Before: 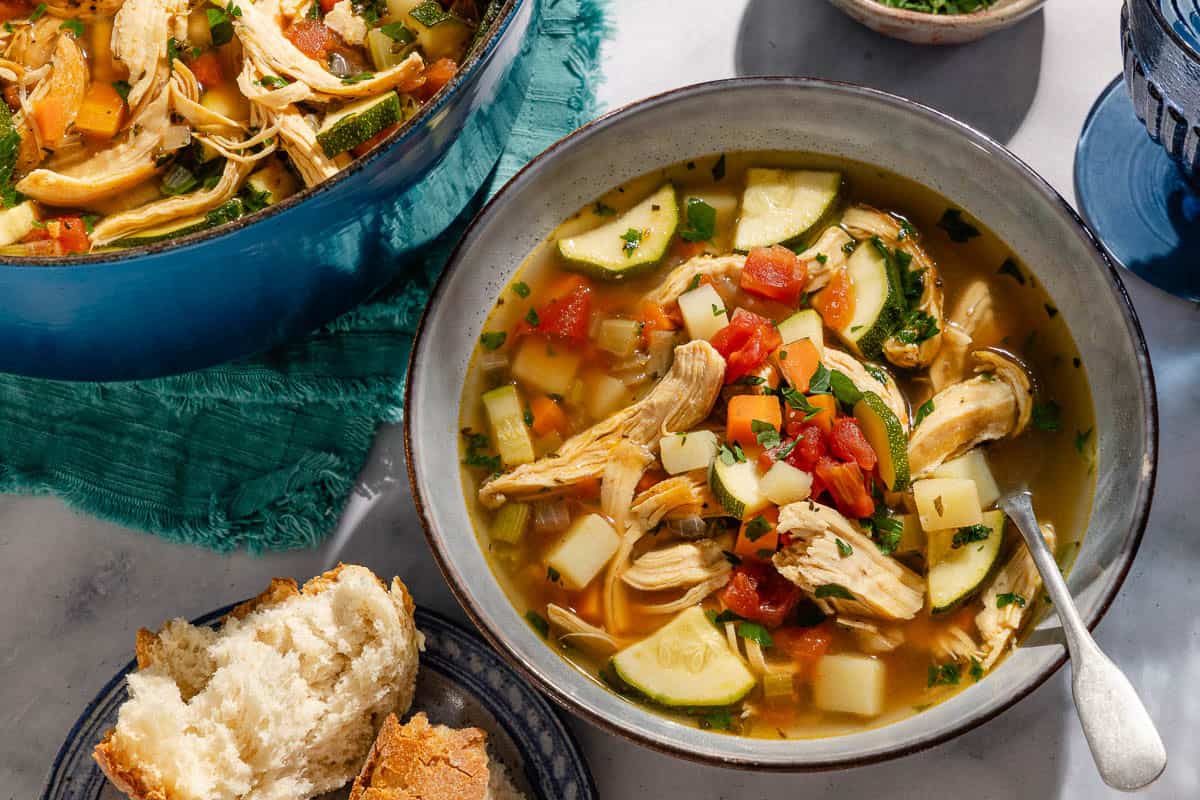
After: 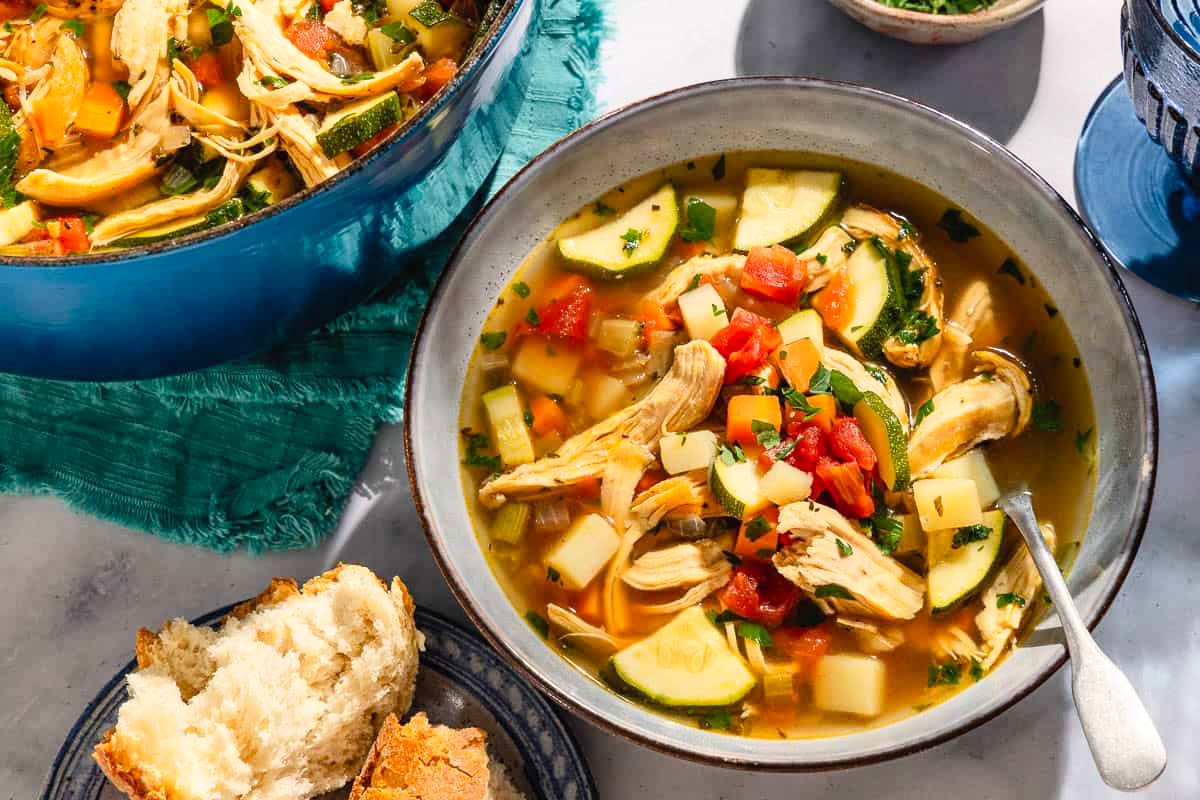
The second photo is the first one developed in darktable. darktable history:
contrast brightness saturation: contrast 0.2, brightness 0.164, saturation 0.222
